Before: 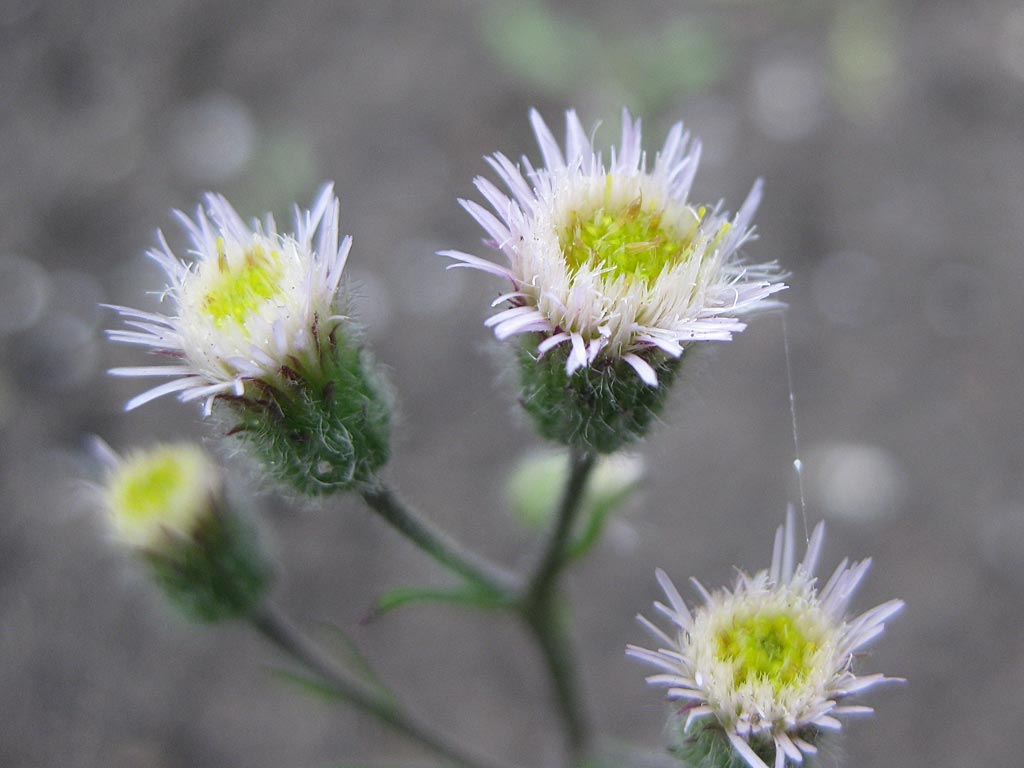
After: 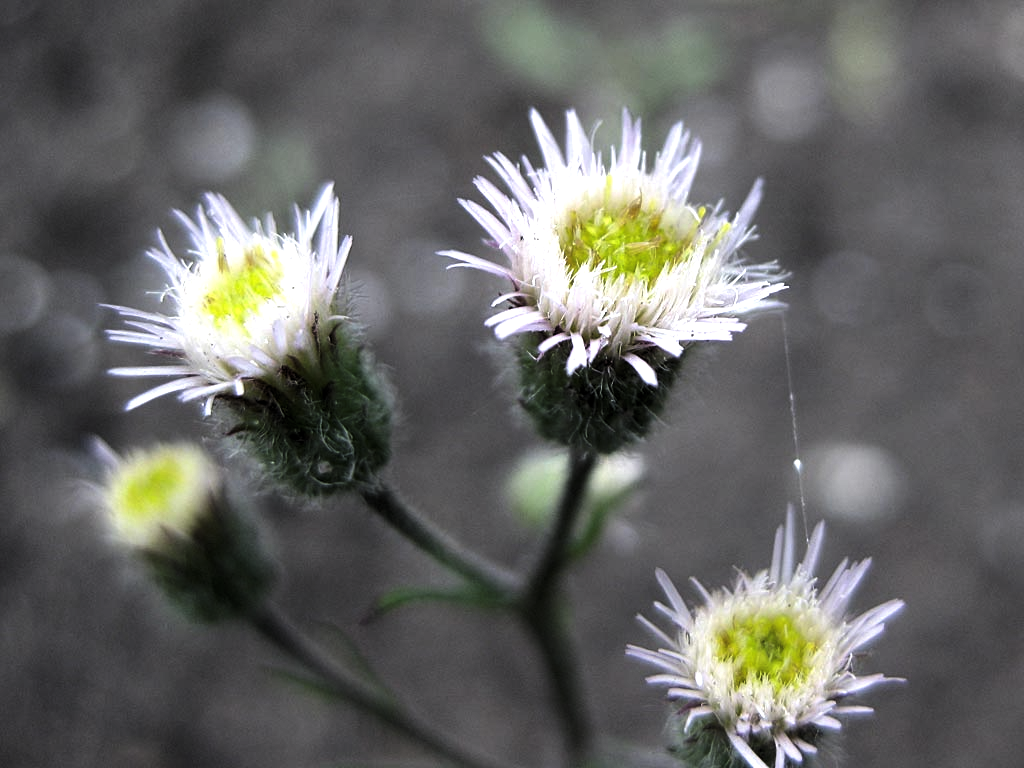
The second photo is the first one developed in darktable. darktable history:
tone equalizer: -8 EV -0.417 EV, -7 EV -0.389 EV, -6 EV -0.333 EV, -5 EV -0.222 EV, -3 EV 0.222 EV, -2 EV 0.333 EV, -1 EV 0.389 EV, +0 EV 0.417 EV, edges refinement/feathering 500, mask exposure compensation -1.57 EV, preserve details no
levels: levels [0.101, 0.578, 0.953]
